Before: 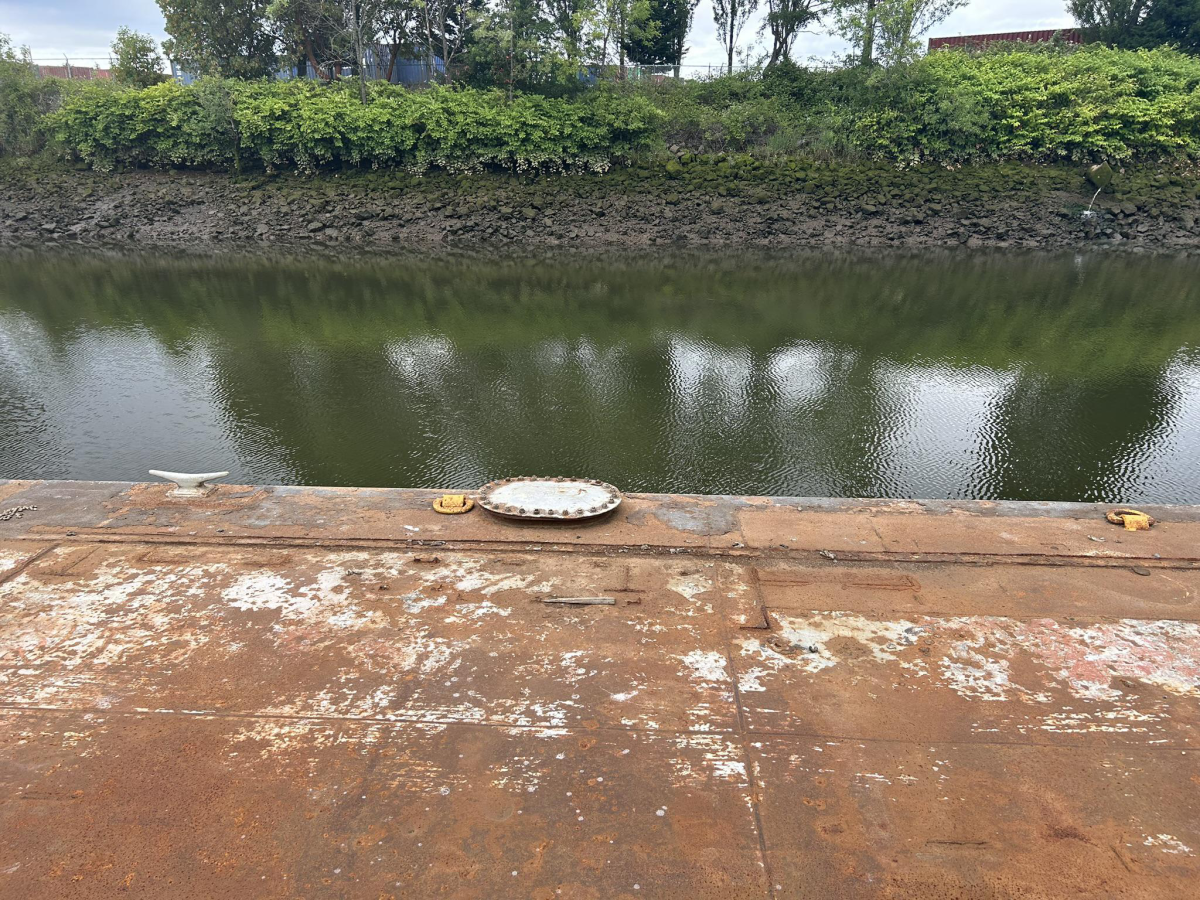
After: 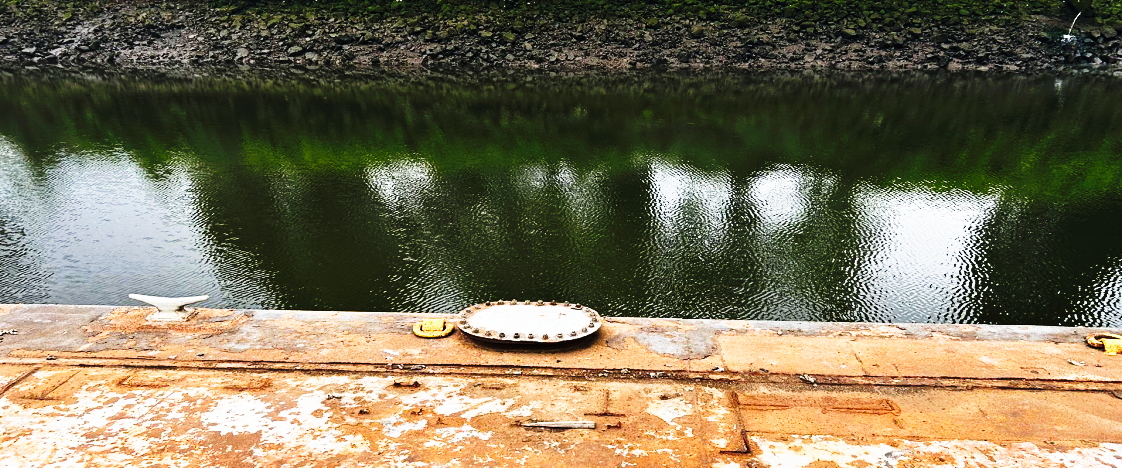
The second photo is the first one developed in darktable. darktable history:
tone curve: curves: ch0 [(0, 0) (0.003, 0.004) (0.011, 0.006) (0.025, 0.008) (0.044, 0.012) (0.069, 0.017) (0.1, 0.021) (0.136, 0.029) (0.177, 0.043) (0.224, 0.062) (0.277, 0.108) (0.335, 0.166) (0.399, 0.301) (0.468, 0.467) (0.543, 0.64) (0.623, 0.803) (0.709, 0.908) (0.801, 0.969) (0.898, 0.988) (1, 1)], preserve colors none
crop: left 1.749%, top 19.641%, right 4.675%, bottom 28.325%
